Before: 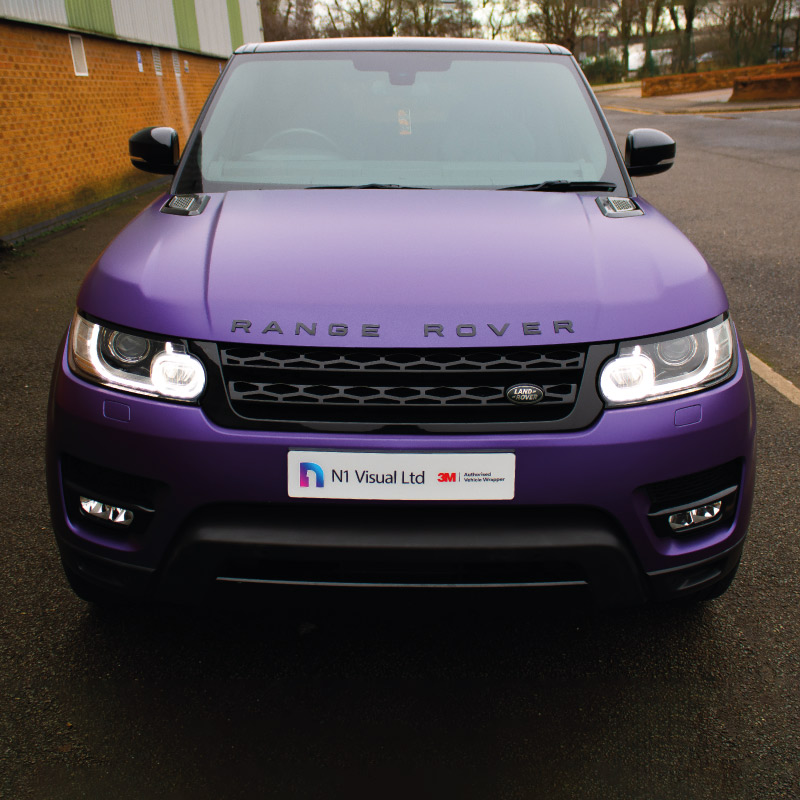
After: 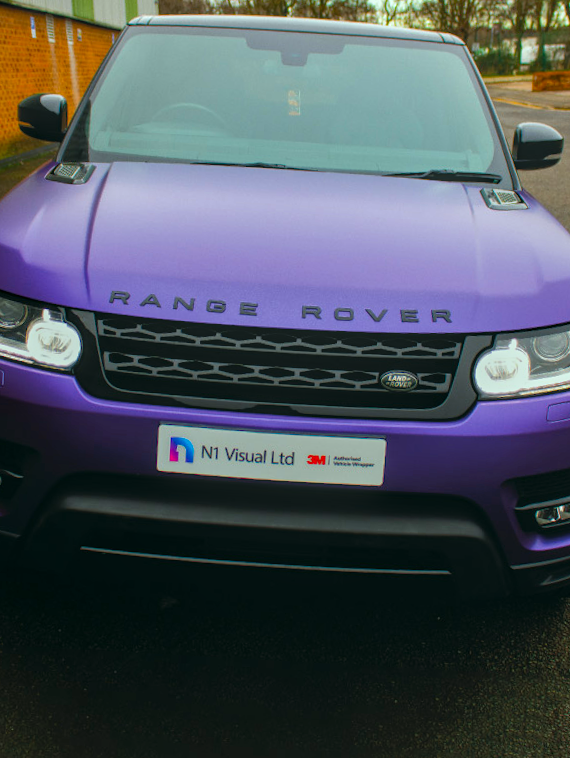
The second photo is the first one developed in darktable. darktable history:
crop and rotate: angle -3.21°, left 13.947%, top 0.029%, right 10.856%, bottom 0.04%
local contrast: highlights 66%, shadows 35%, detail 167%, midtone range 0.2
color correction: highlights a* -7.3, highlights b* 1.28, shadows a* -3.05, saturation 1.44
